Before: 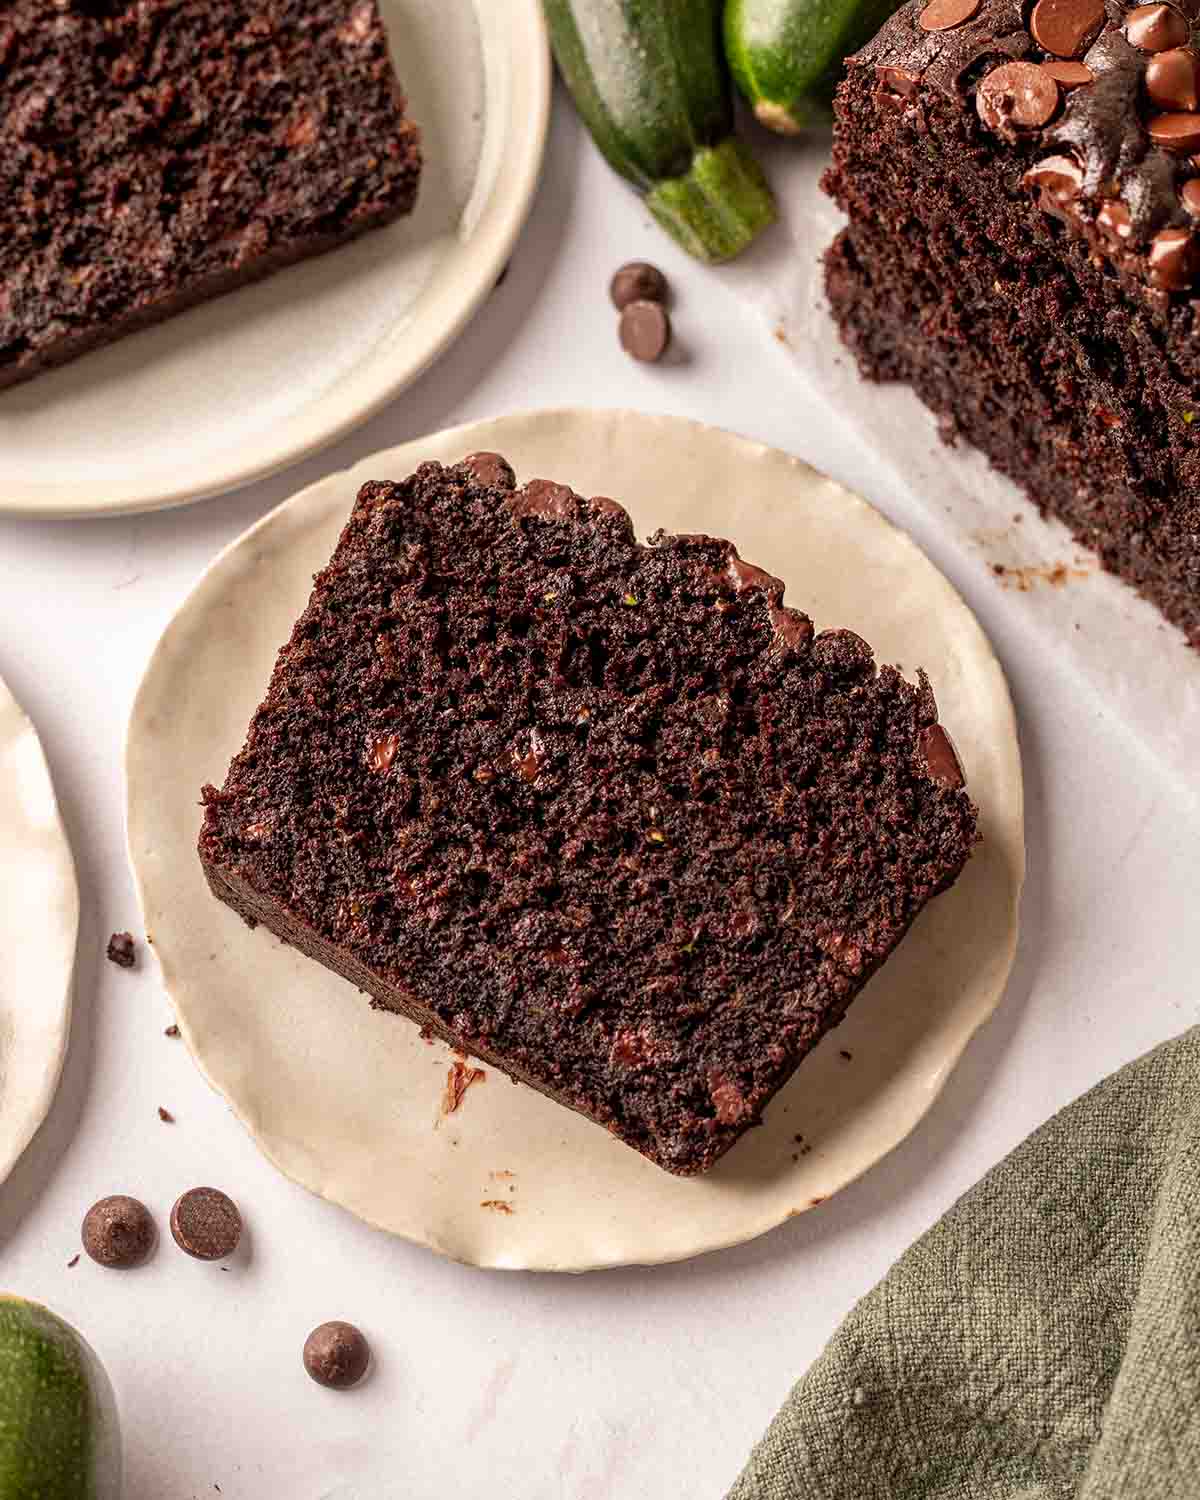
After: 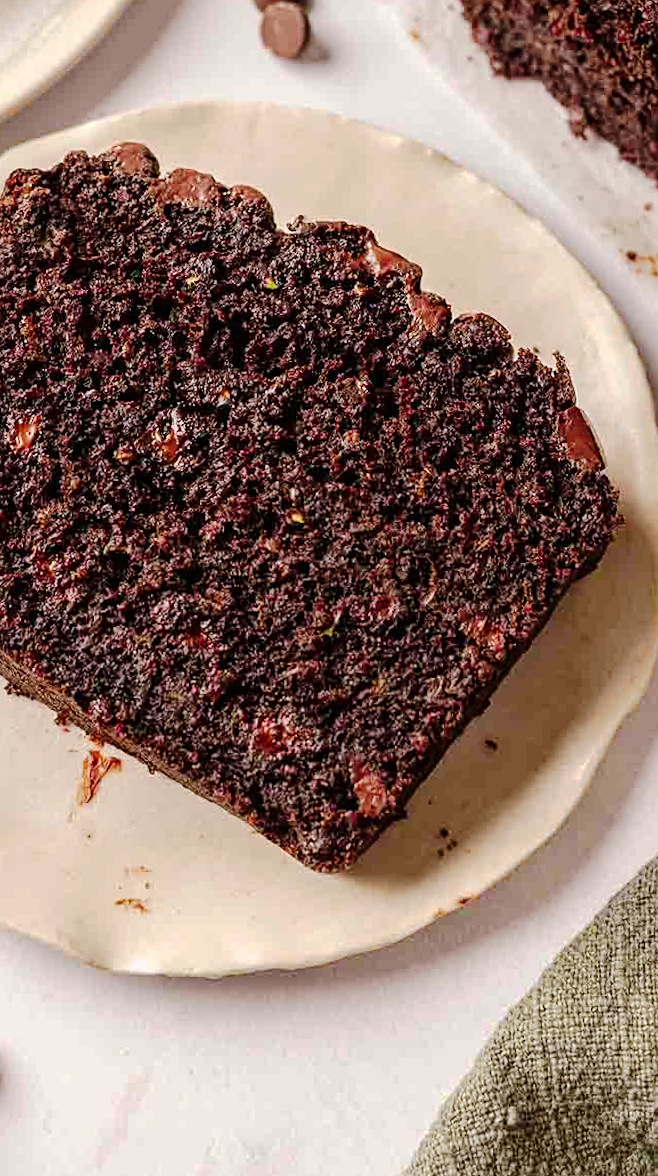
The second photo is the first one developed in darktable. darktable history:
crop and rotate: left 28.256%, top 17.734%, right 12.656%, bottom 3.573%
tone curve: curves: ch0 [(0, 0) (0.003, 0.009) (0.011, 0.013) (0.025, 0.022) (0.044, 0.039) (0.069, 0.055) (0.1, 0.077) (0.136, 0.113) (0.177, 0.158) (0.224, 0.213) (0.277, 0.289) (0.335, 0.367) (0.399, 0.451) (0.468, 0.532) (0.543, 0.615) (0.623, 0.696) (0.709, 0.755) (0.801, 0.818) (0.898, 0.893) (1, 1)], preserve colors none
rotate and perspective: rotation 0.215°, lens shift (vertical) -0.139, crop left 0.069, crop right 0.939, crop top 0.002, crop bottom 0.996
sharpen: amount 0.2
